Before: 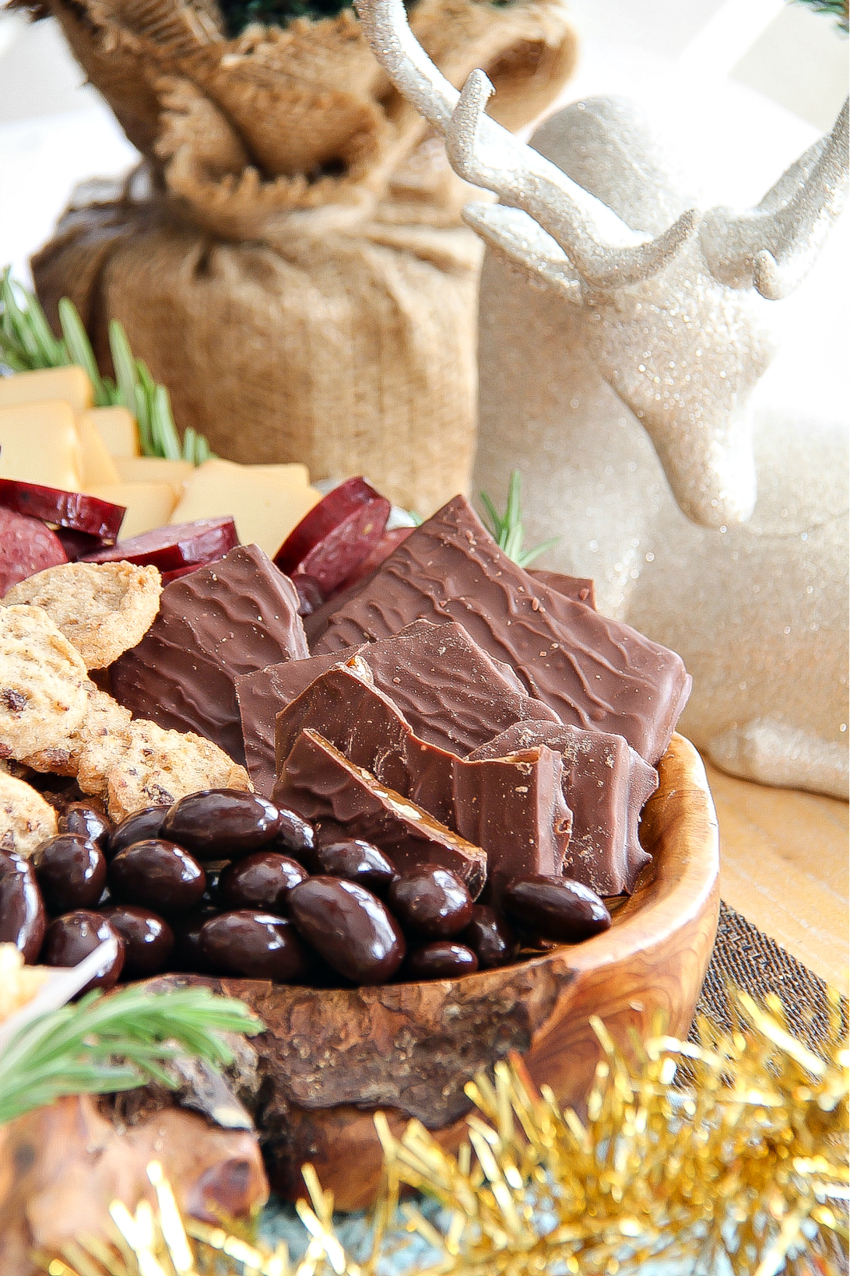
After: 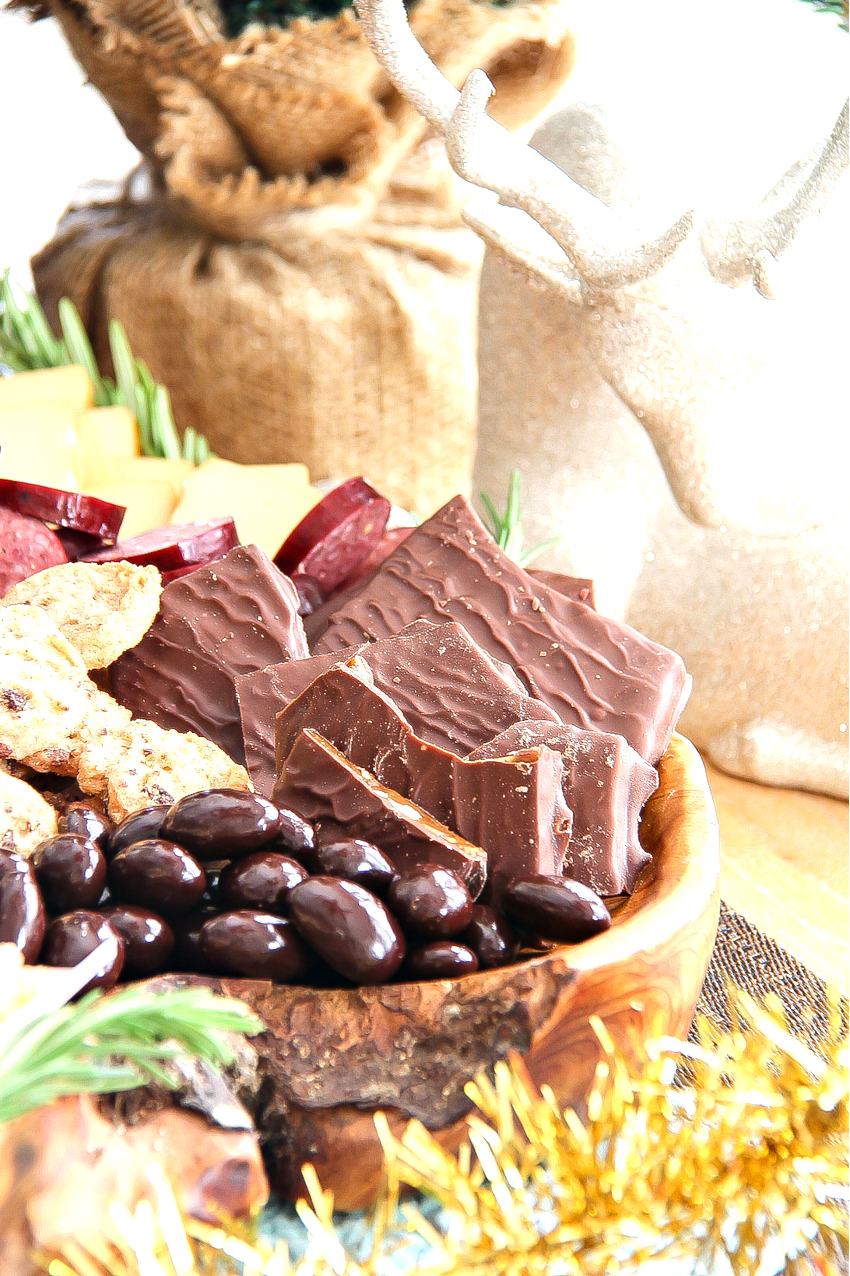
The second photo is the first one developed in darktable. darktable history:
exposure: black level correction 0, exposure 0.699 EV, compensate exposure bias true, compensate highlight preservation false
